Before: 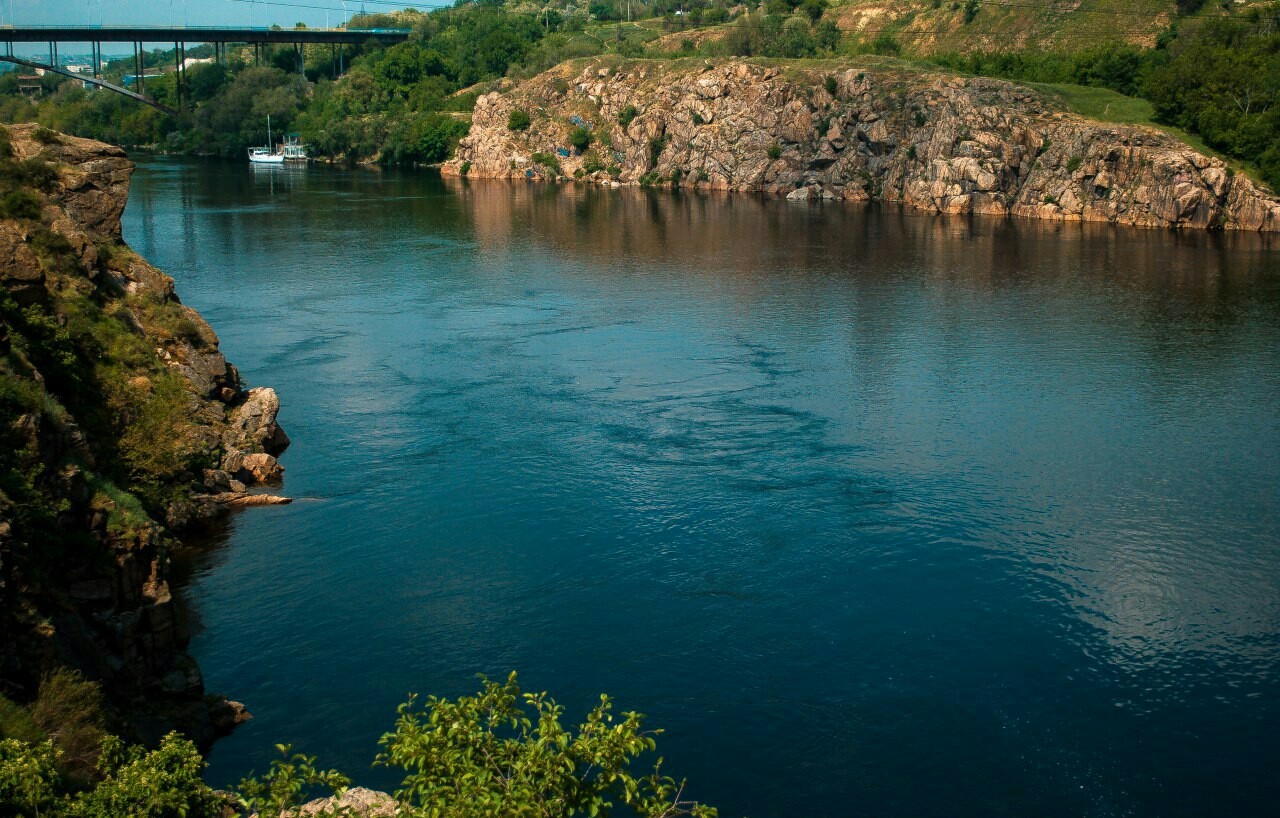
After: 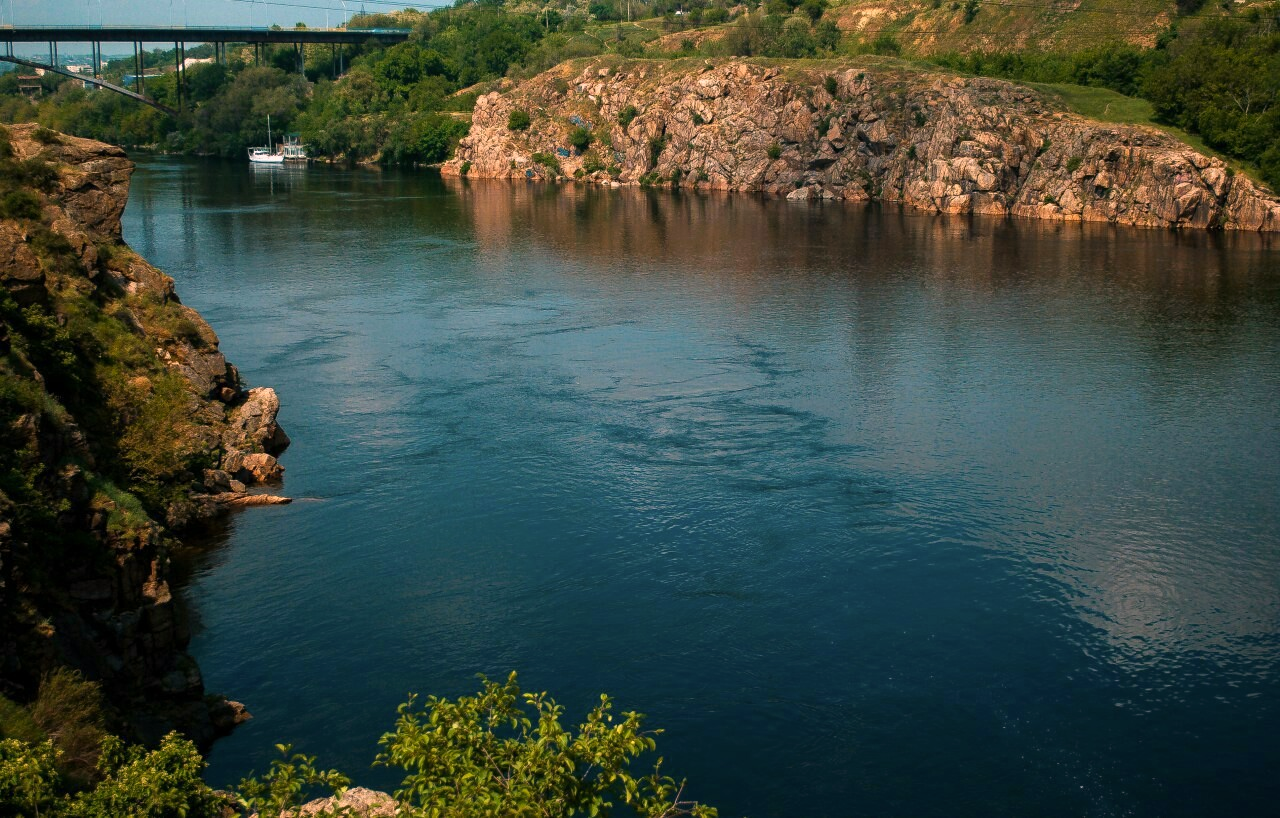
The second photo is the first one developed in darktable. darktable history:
color correction: highlights a* 12.64, highlights b* 5.63
